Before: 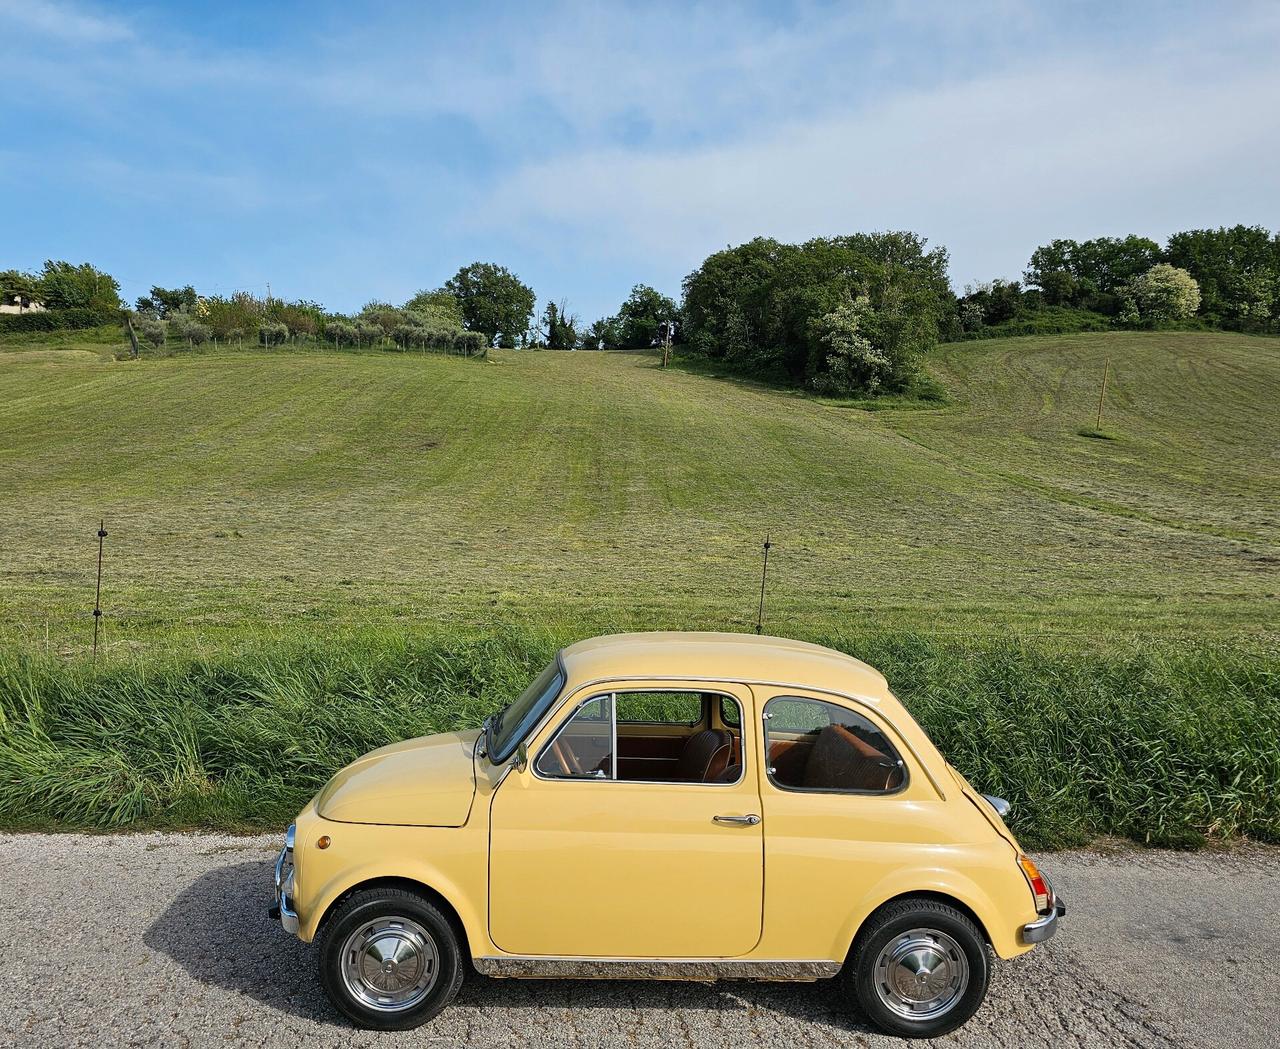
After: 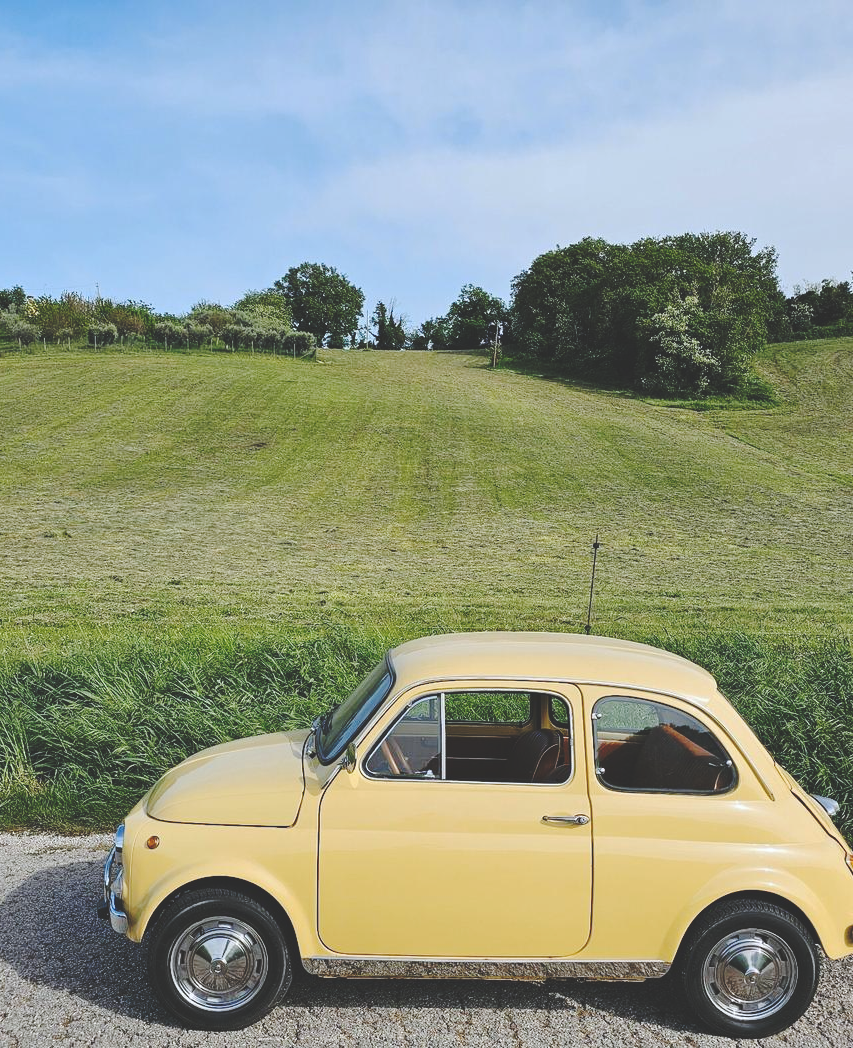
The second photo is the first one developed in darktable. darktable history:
crop and rotate: left 13.409%, right 19.924%
base curve: curves: ch0 [(0, 0.024) (0.055, 0.065) (0.121, 0.166) (0.236, 0.319) (0.693, 0.726) (1, 1)], preserve colors none
white balance: red 0.974, blue 1.044
